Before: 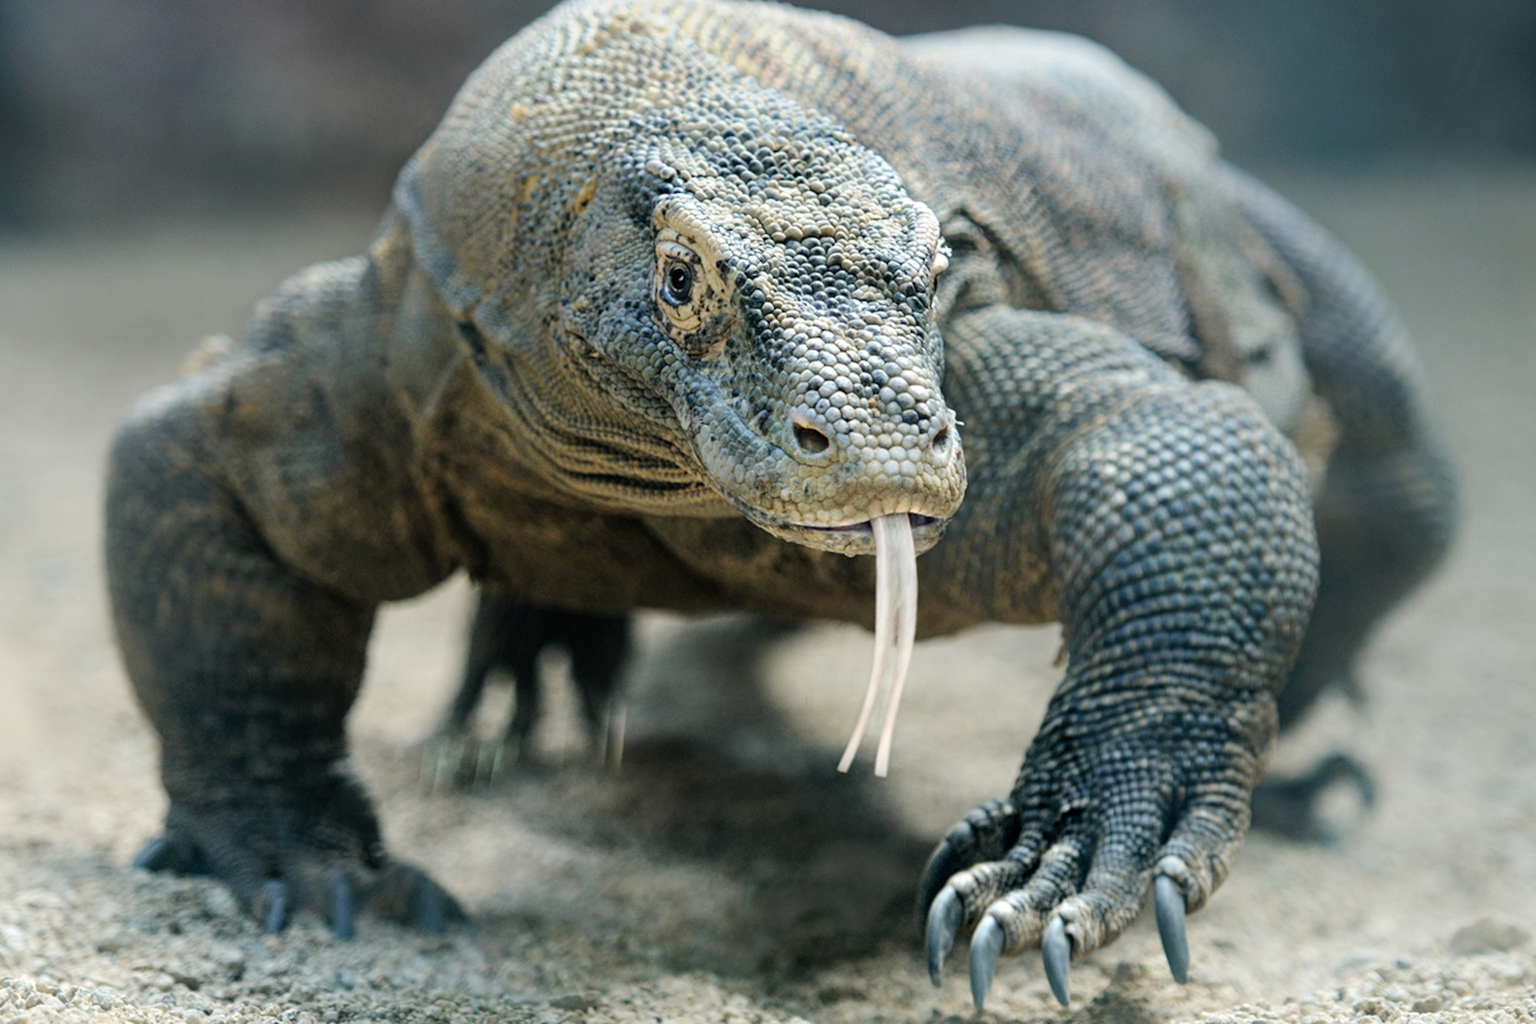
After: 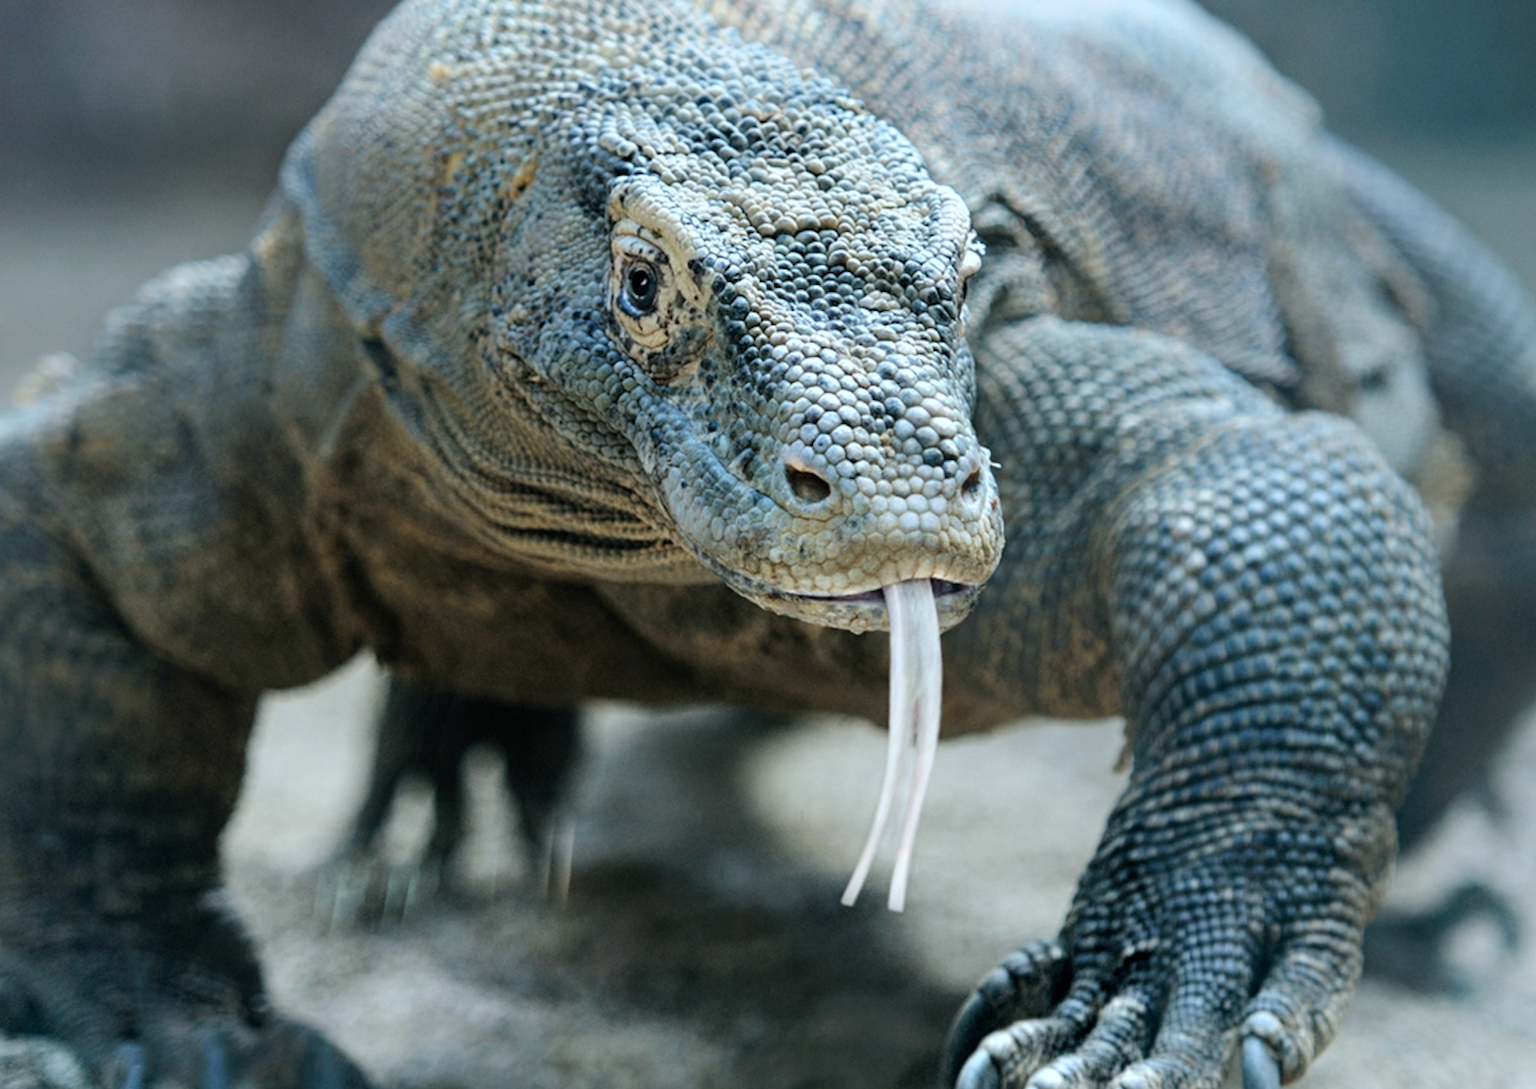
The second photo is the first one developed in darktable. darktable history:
color correction: highlights a* -3.84, highlights b* -11.12
crop: left 11.195%, top 5.389%, right 9.604%, bottom 10.308%
